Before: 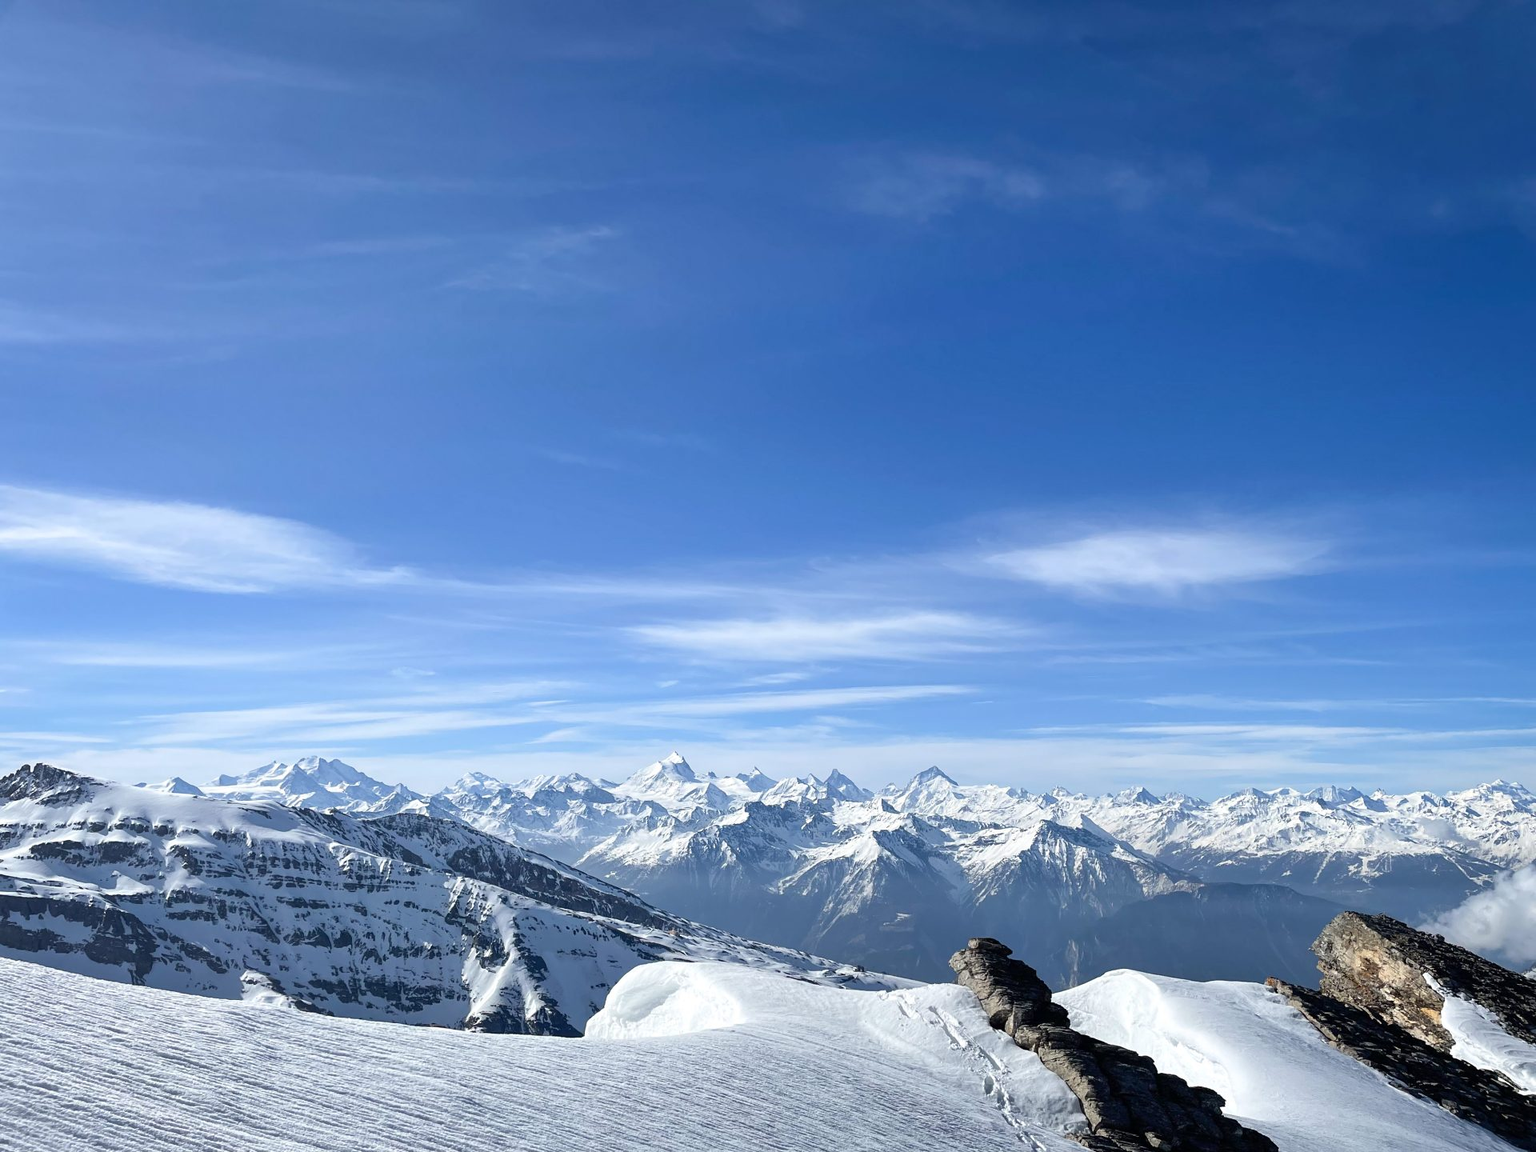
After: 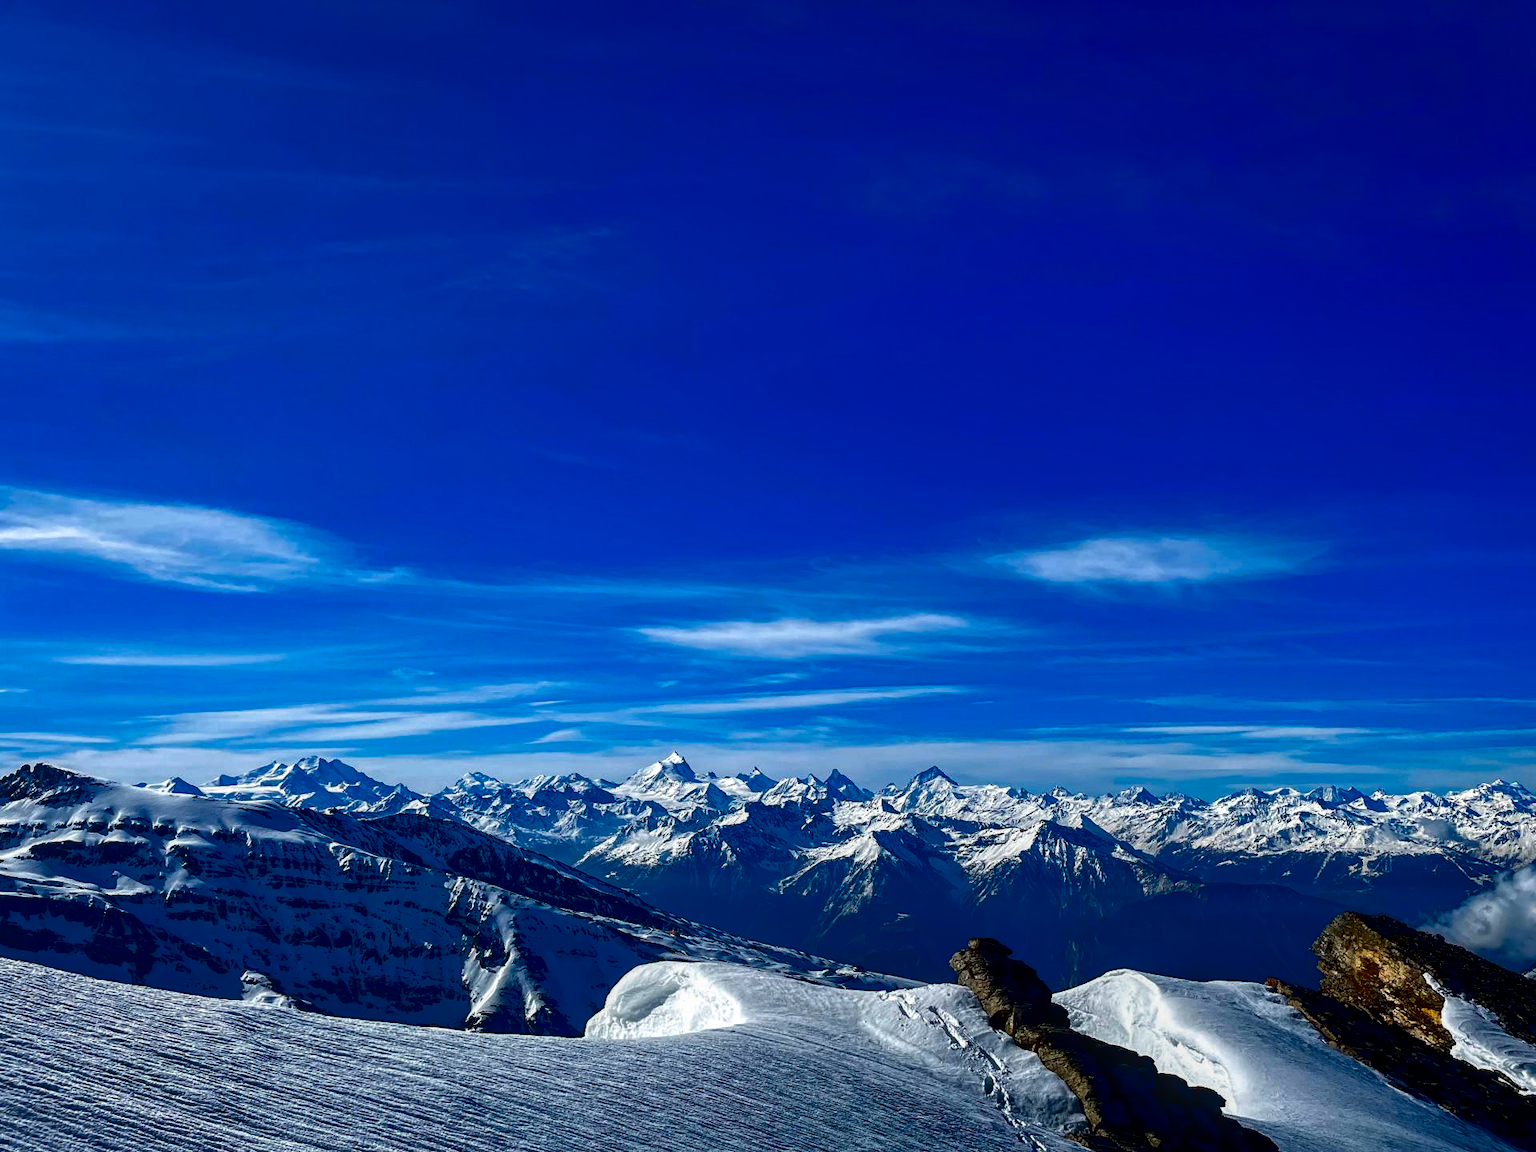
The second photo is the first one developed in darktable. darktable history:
local contrast: on, module defaults
contrast brightness saturation: brightness -0.993, saturation 0.985
